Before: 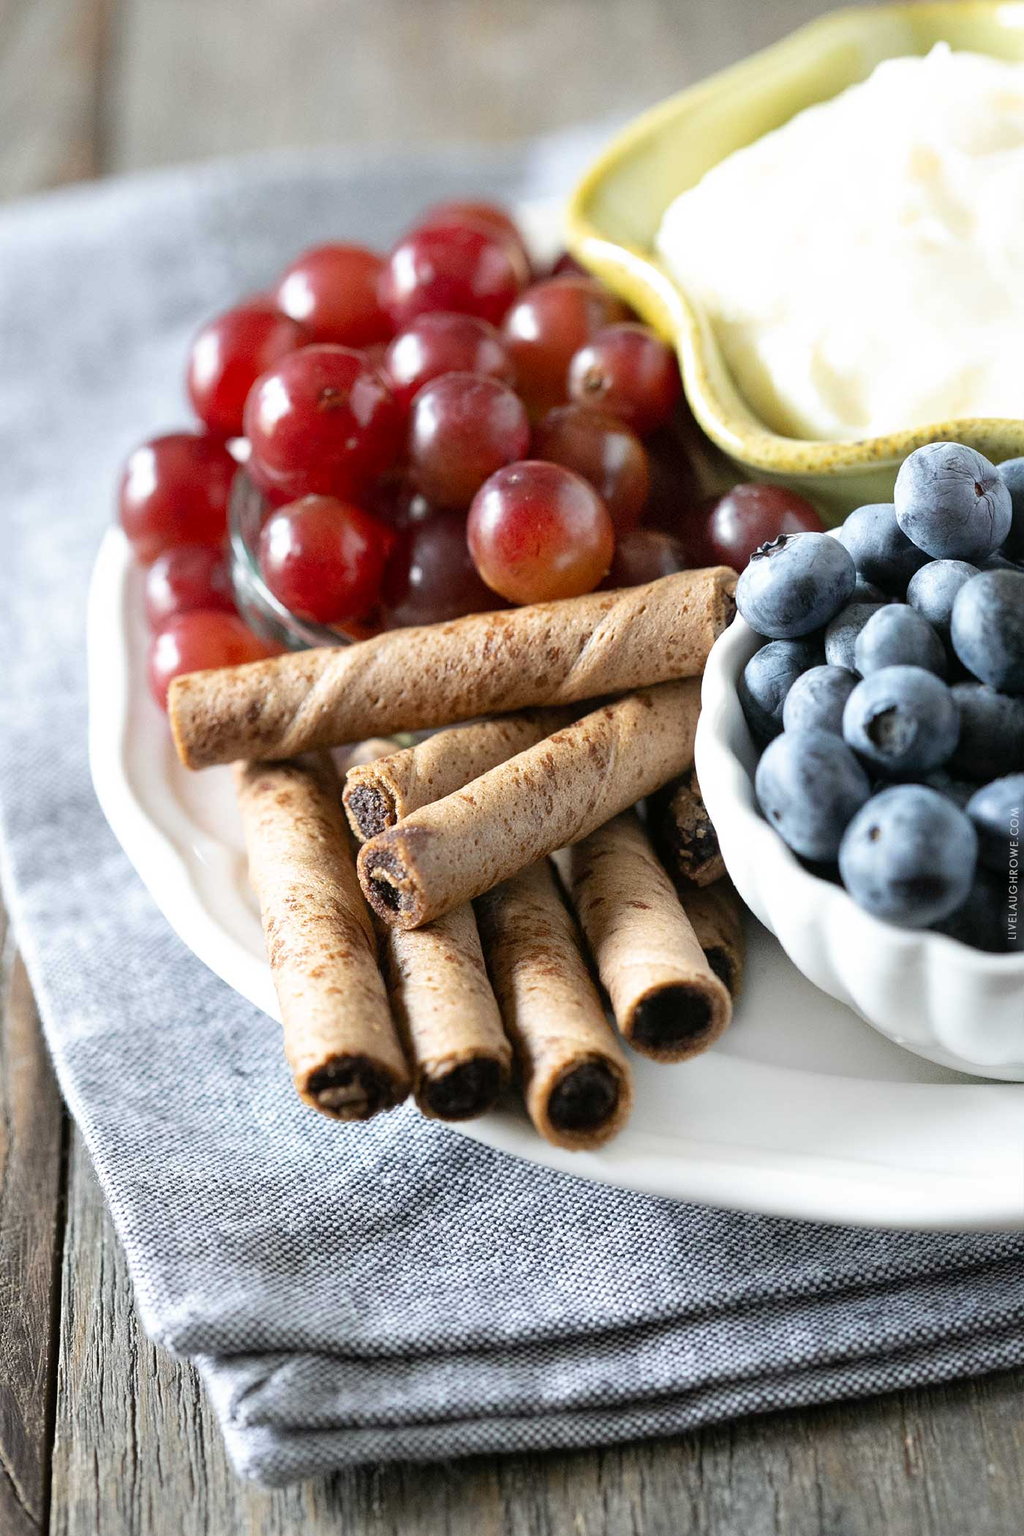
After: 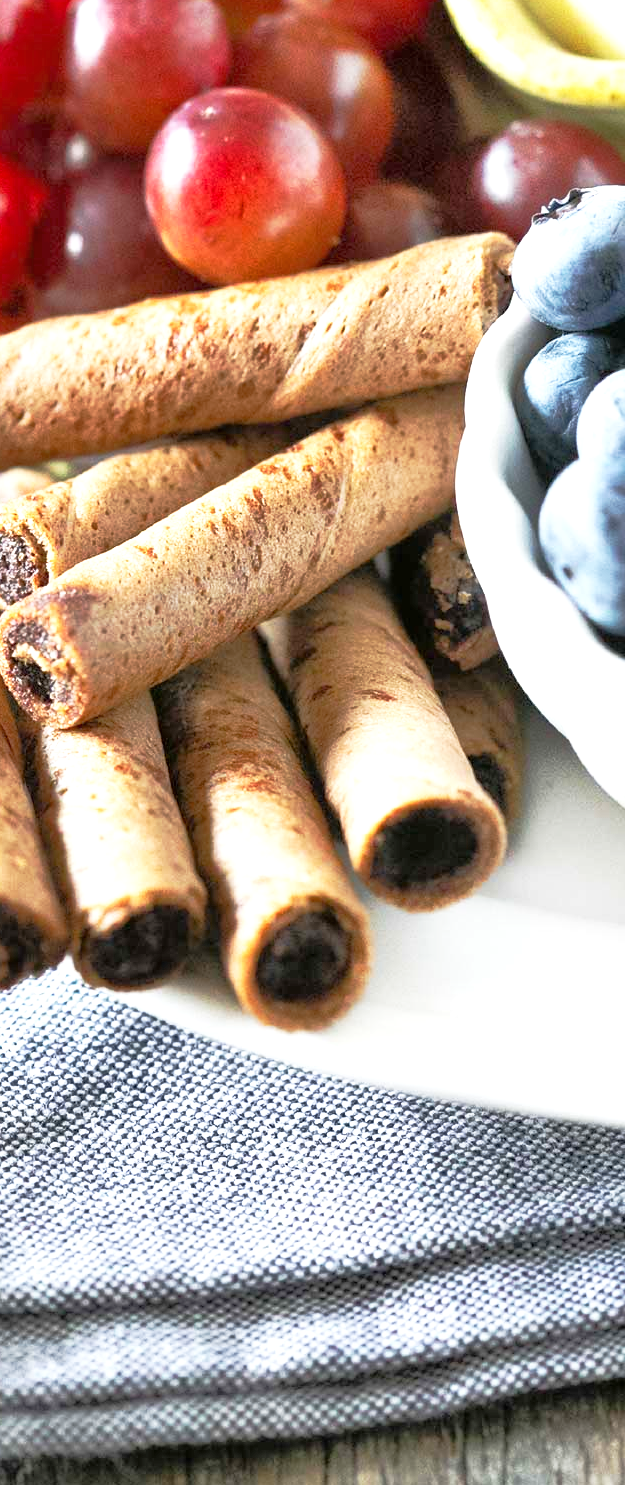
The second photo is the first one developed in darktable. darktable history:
exposure: black level correction 0, exposure 0.702 EV, compensate exposure bias true, compensate highlight preservation false
base curve: curves: ch0 [(0, 0) (0.257, 0.25) (0.482, 0.586) (0.757, 0.871) (1, 1)], preserve colors none
crop: left 35.288%, top 25.856%, right 20.017%, bottom 3.421%
tone equalizer: -7 EV 0.144 EV, -6 EV 0.618 EV, -5 EV 1.12 EV, -4 EV 1.35 EV, -3 EV 1.15 EV, -2 EV 0.6 EV, -1 EV 0.157 EV
